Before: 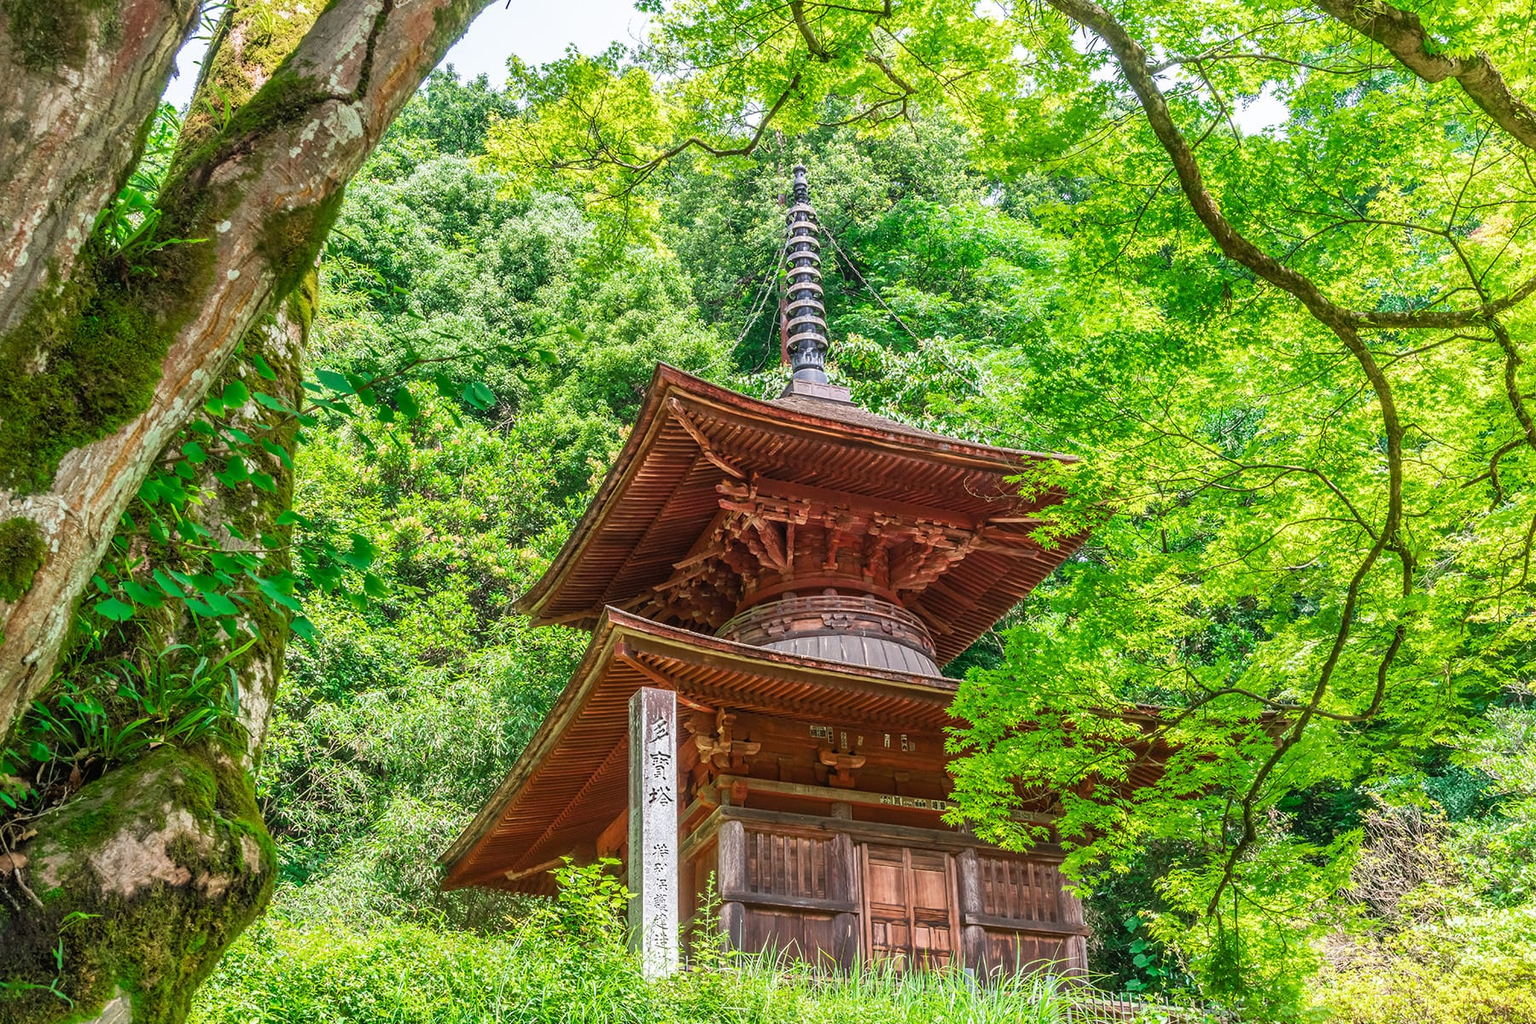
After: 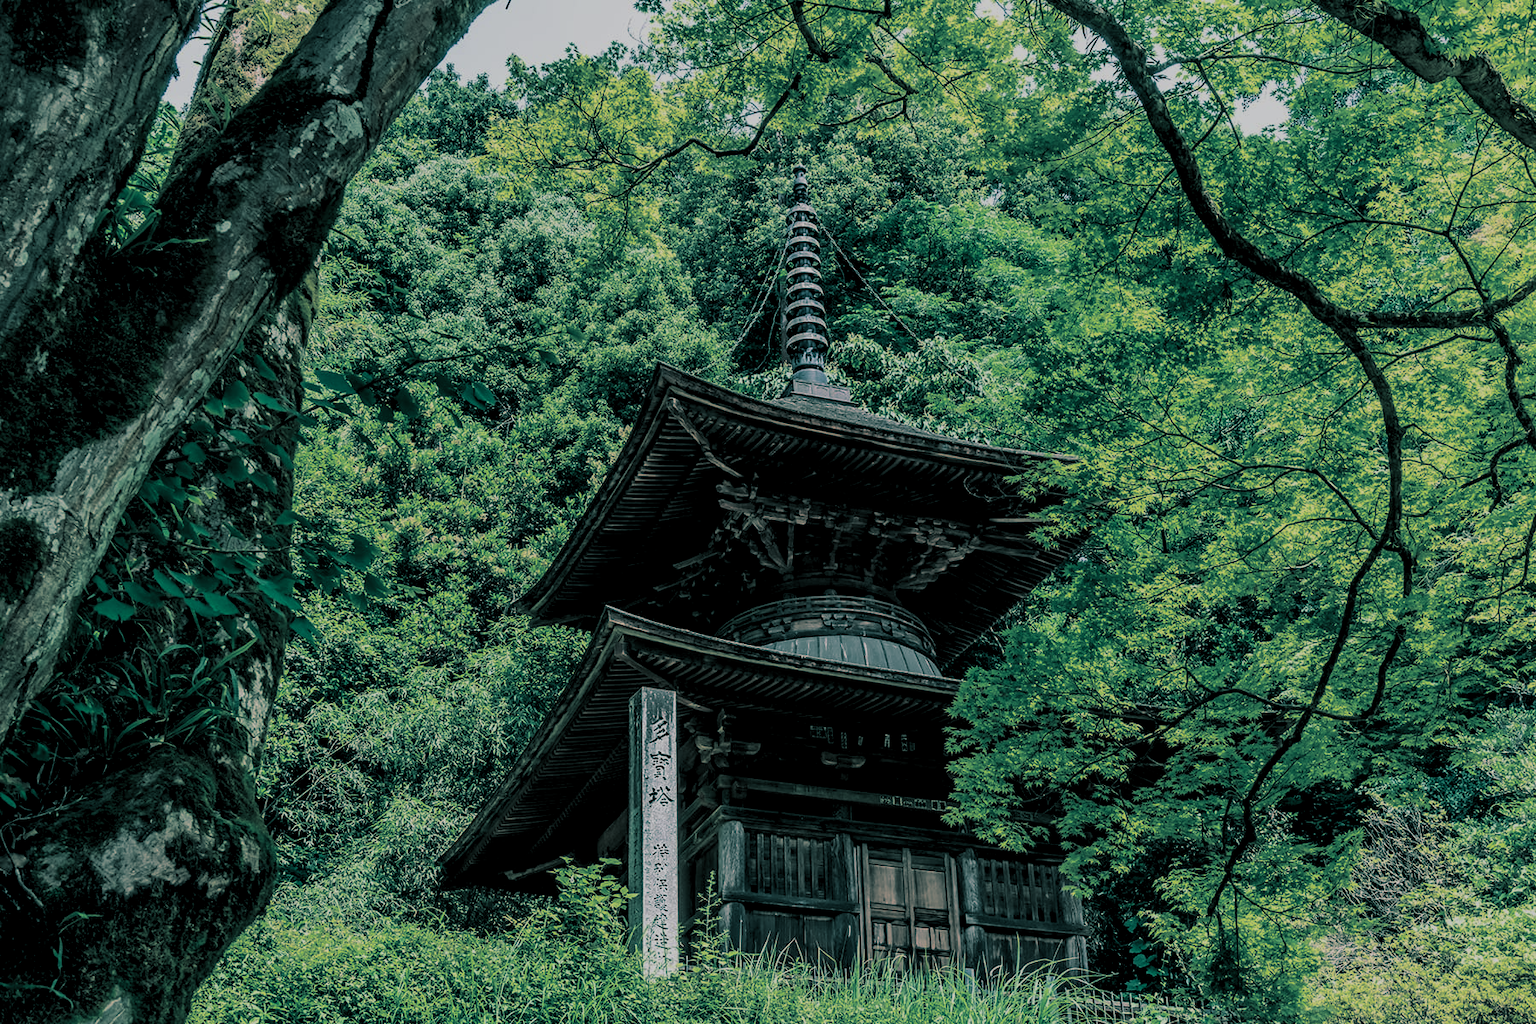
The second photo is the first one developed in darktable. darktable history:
split-toning: shadows › hue 186.43°, highlights › hue 49.29°, compress 30.29%
exposure: exposure -1 EV, compensate highlight preservation false
levels: levels [0.182, 0.542, 0.902]
